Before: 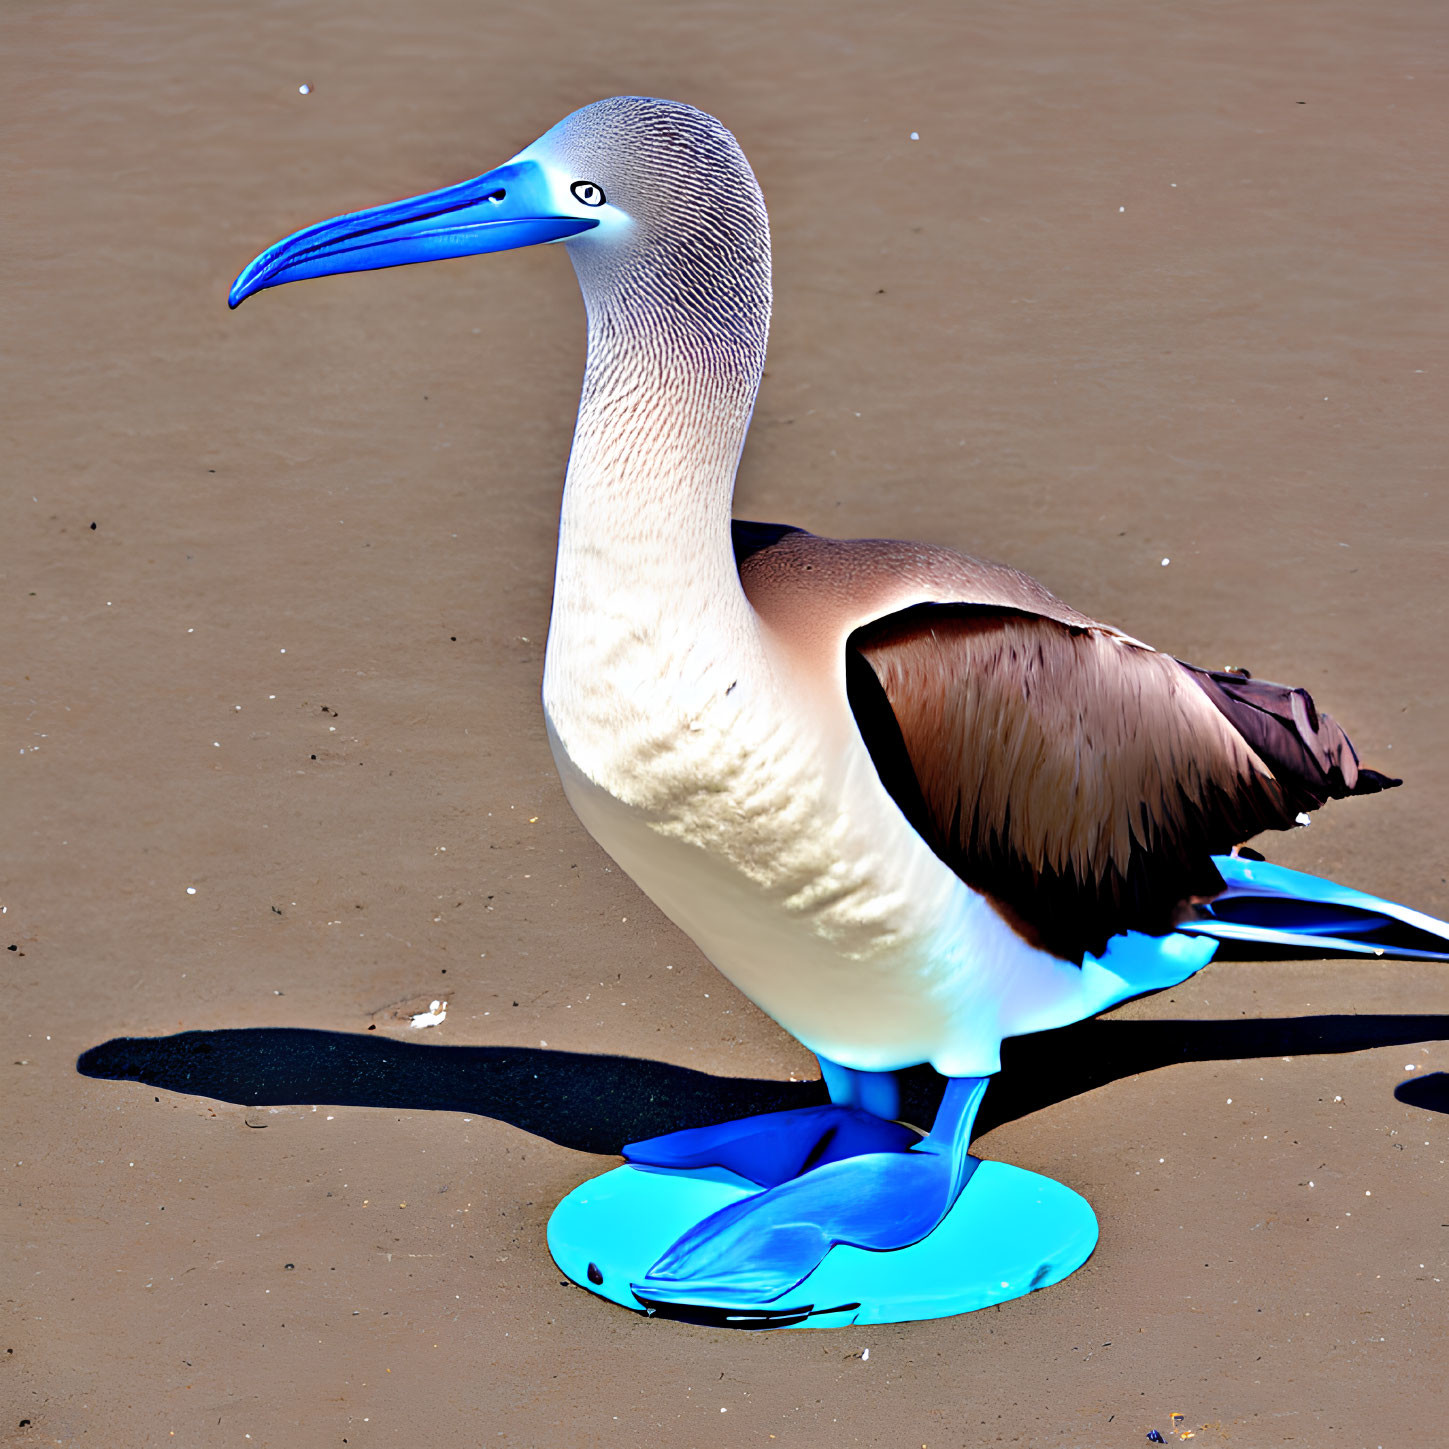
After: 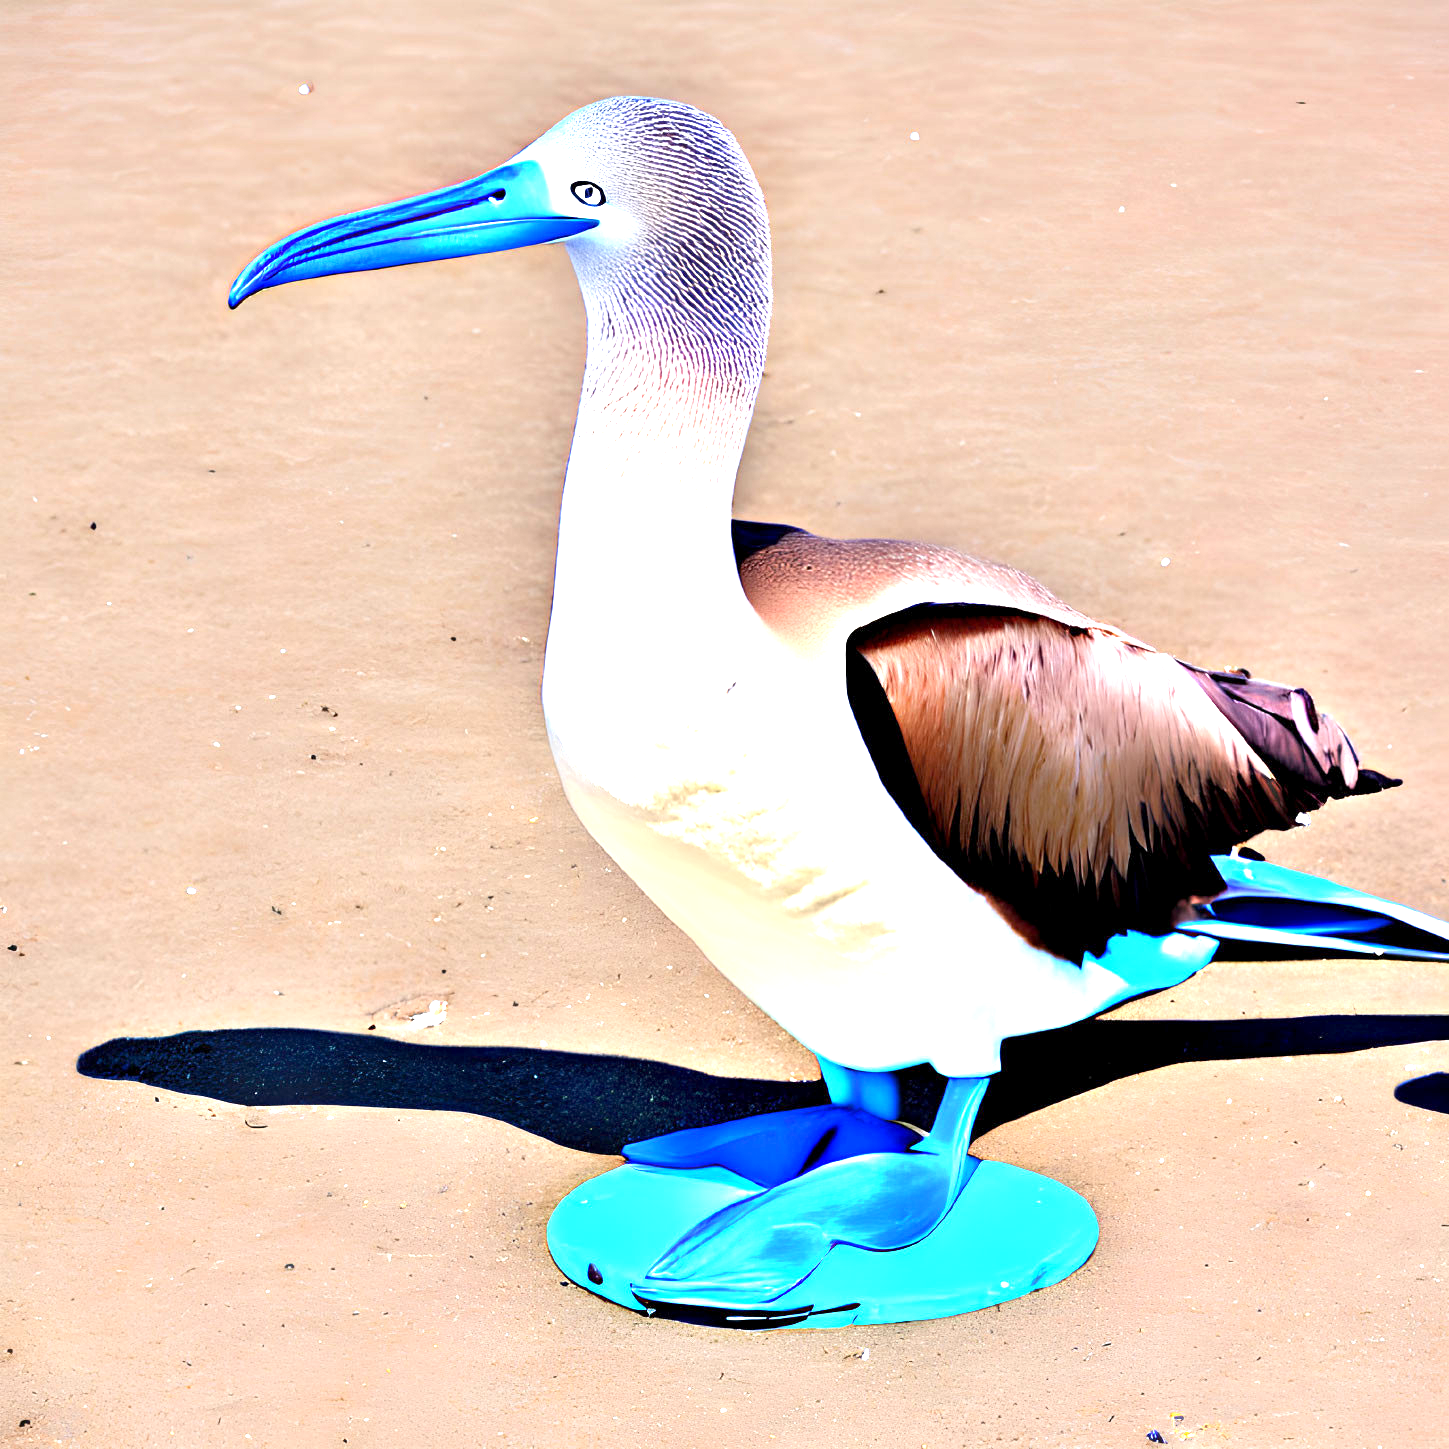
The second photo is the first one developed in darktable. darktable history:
exposure: black level correction 0.001, exposure 1.644 EV, compensate highlight preservation false
